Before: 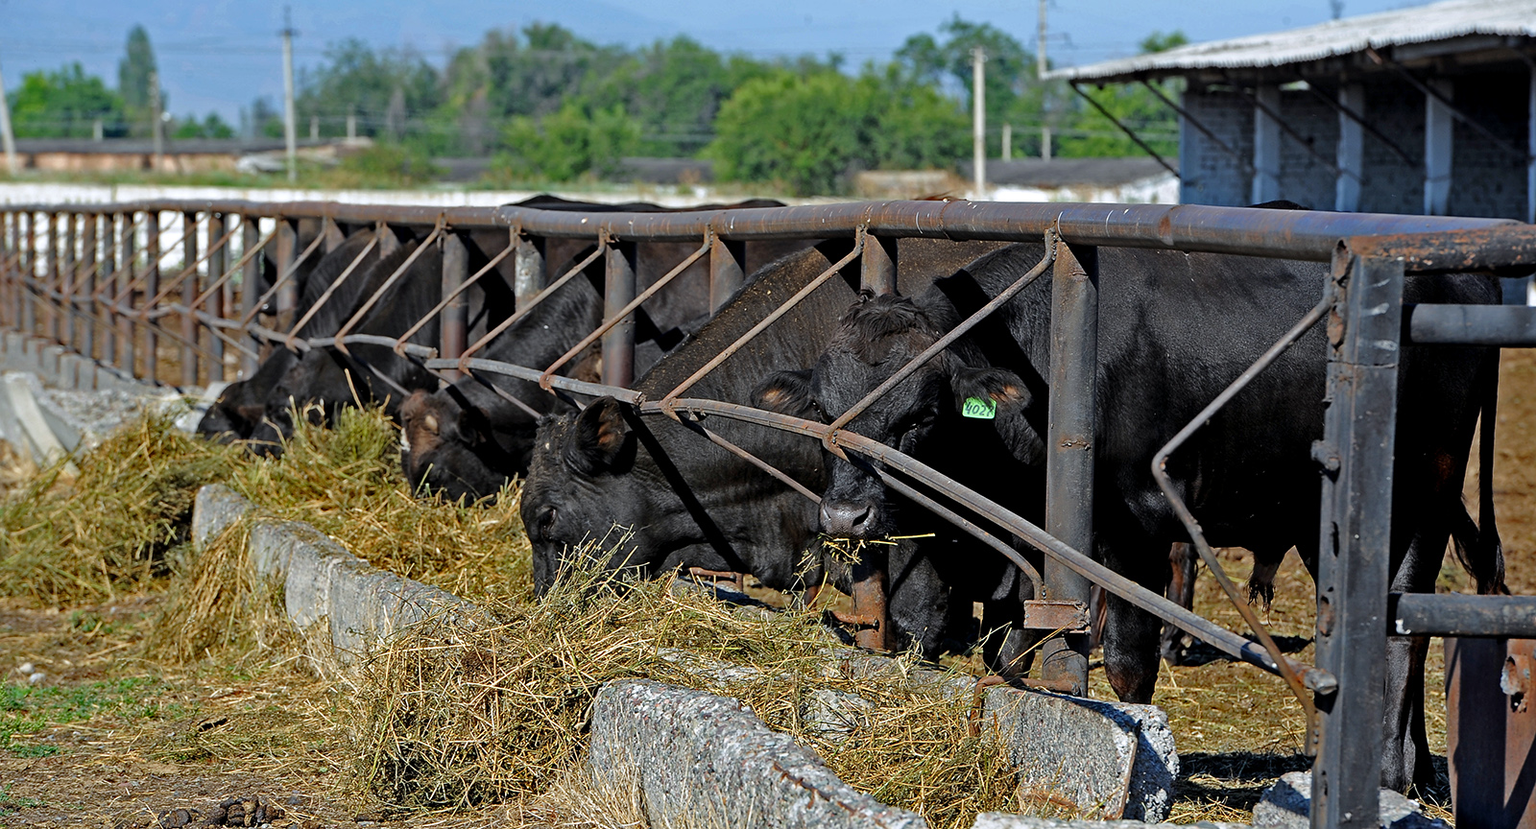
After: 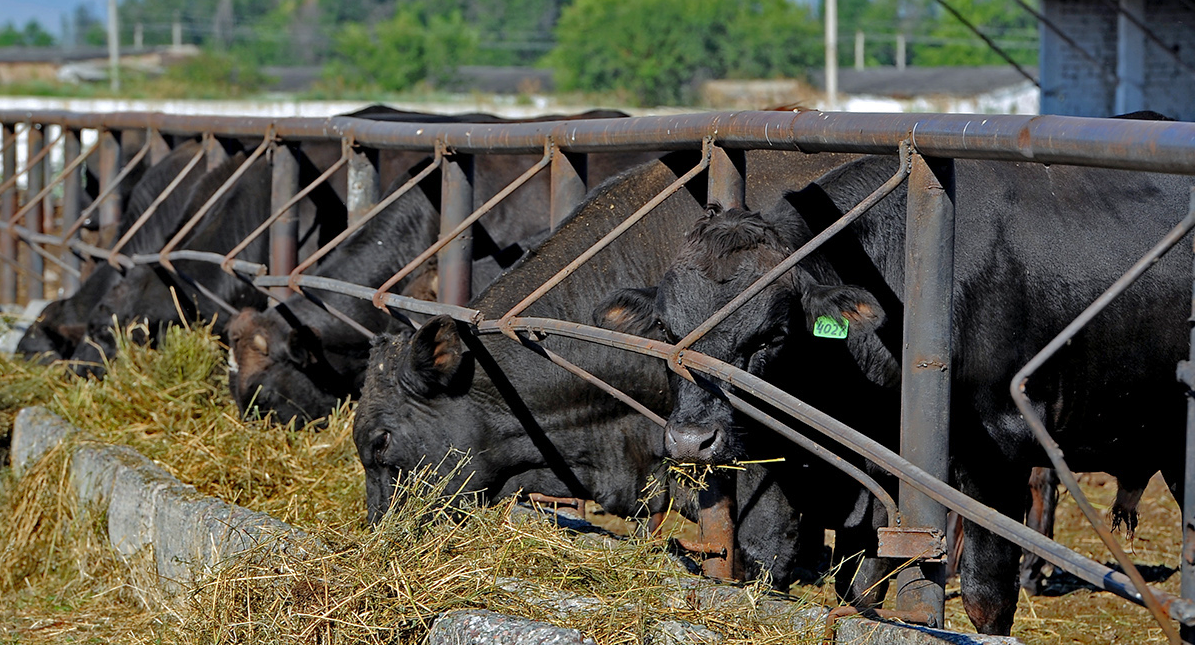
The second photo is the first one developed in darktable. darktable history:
crop and rotate: left 11.831%, top 11.346%, right 13.429%, bottom 13.899%
white balance: emerald 1
shadows and highlights: on, module defaults
